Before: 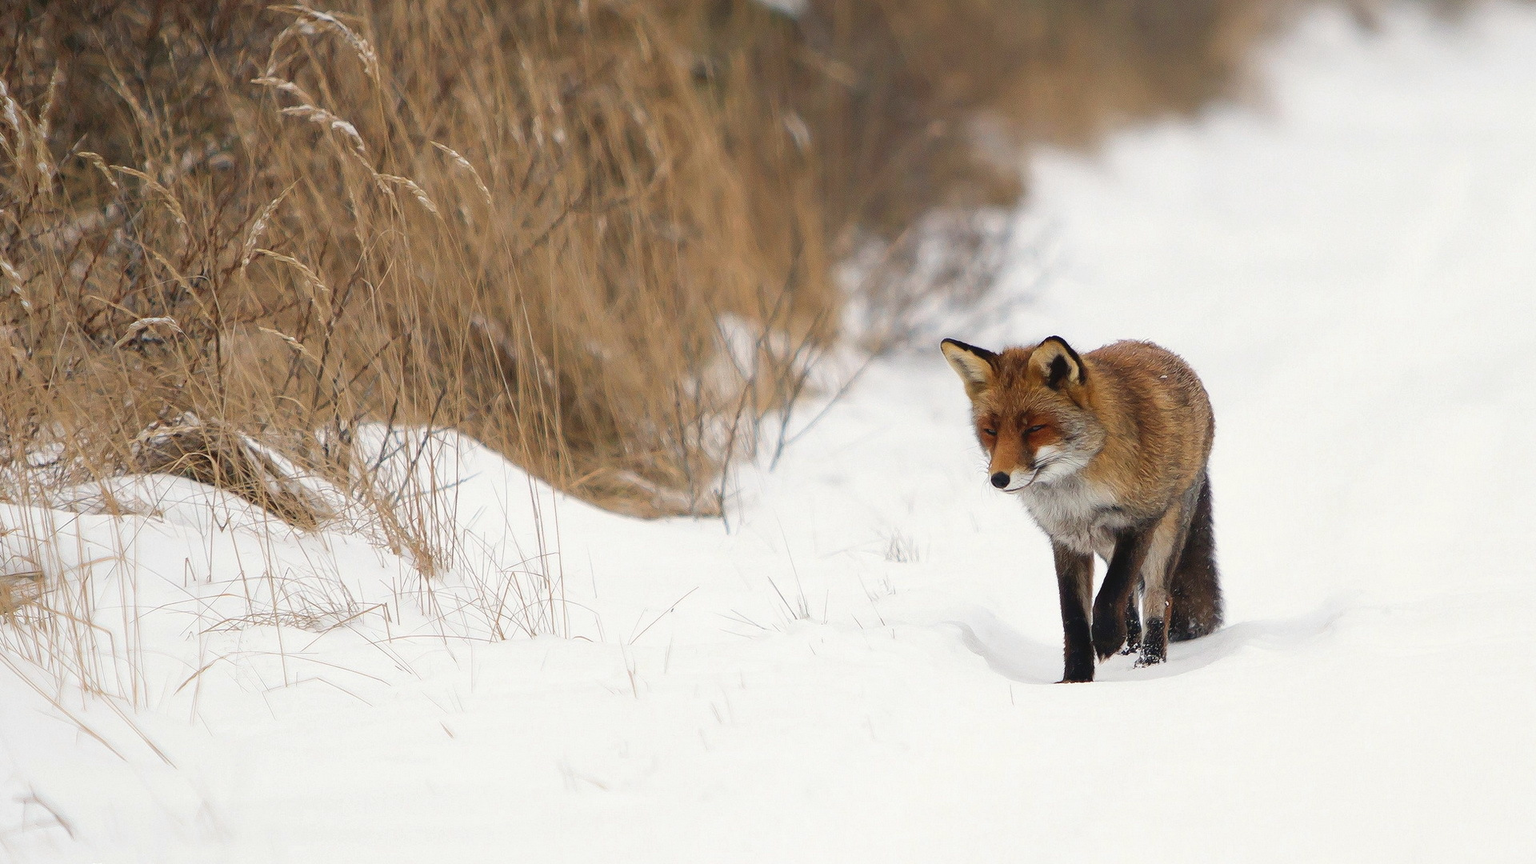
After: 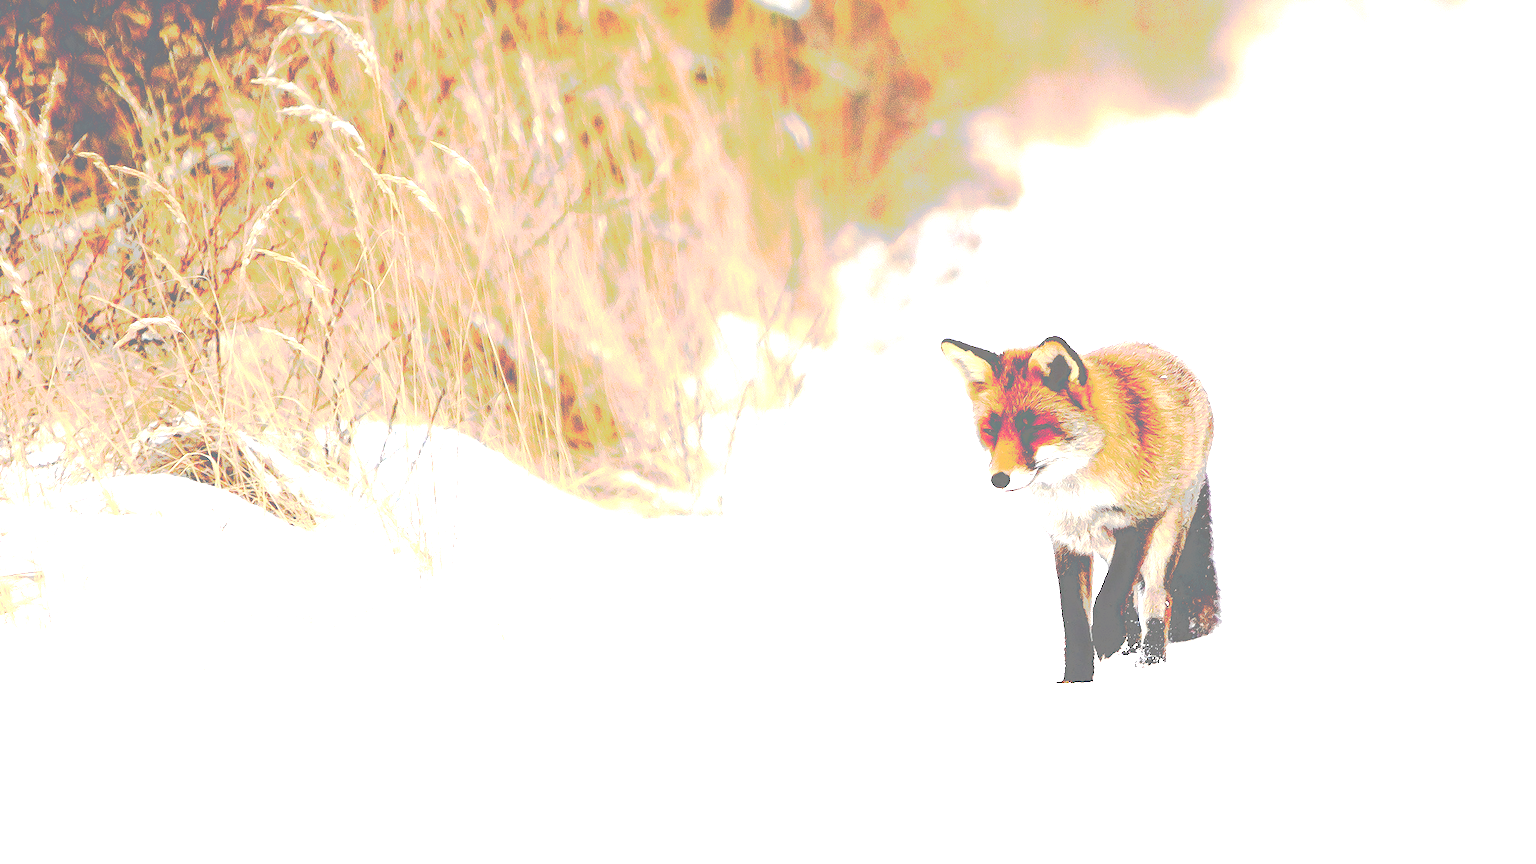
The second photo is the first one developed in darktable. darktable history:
tone curve: curves: ch0 [(0, 0) (0.003, 0.011) (0.011, 0.043) (0.025, 0.133) (0.044, 0.226) (0.069, 0.303) (0.1, 0.371) (0.136, 0.429) (0.177, 0.482) (0.224, 0.516) (0.277, 0.539) (0.335, 0.535) (0.399, 0.517) (0.468, 0.498) (0.543, 0.523) (0.623, 0.655) (0.709, 0.83) (0.801, 0.827) (0.898, 0.89) (1, 1)], preserve colors none
exposure: black level correction 0, exposure 1.961 EV, compensate highlight preservation false
contrast equalizer: octaves 7, y [[0.5, 0.542, 0.583, 0.625, 0.667, 0.708], [0.5 ×6], [0.5 ×6], [0, 0.033, 0.067, 0.1, 0.133, 0.167], [0, 0.05, 0.1, 0.15, 0.2, 0.25]], mix -0.302
